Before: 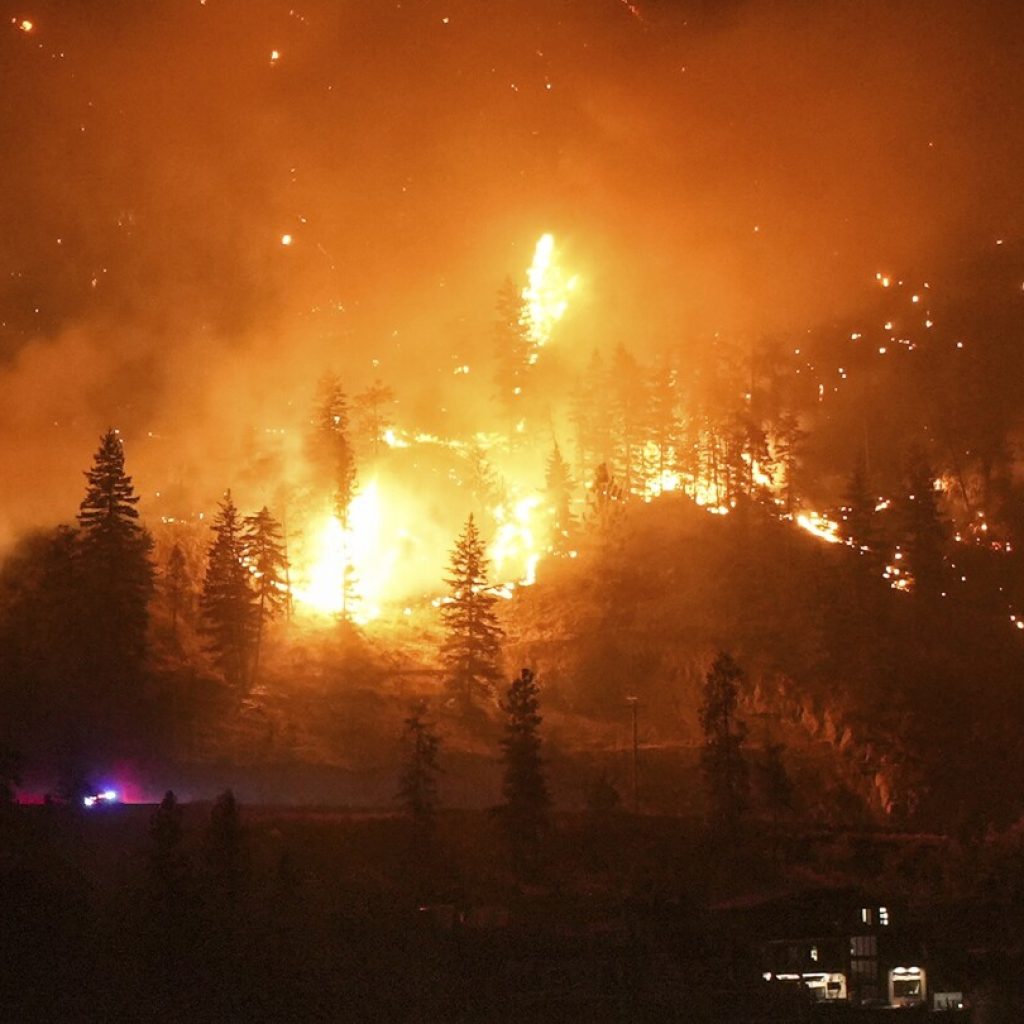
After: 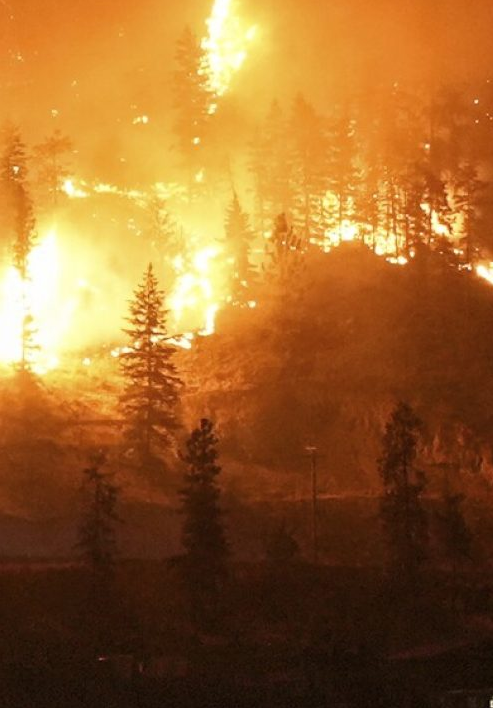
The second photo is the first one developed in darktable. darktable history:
crop: left 31.38%, top 24.432%, right 20.408%, bottom 6.42%
